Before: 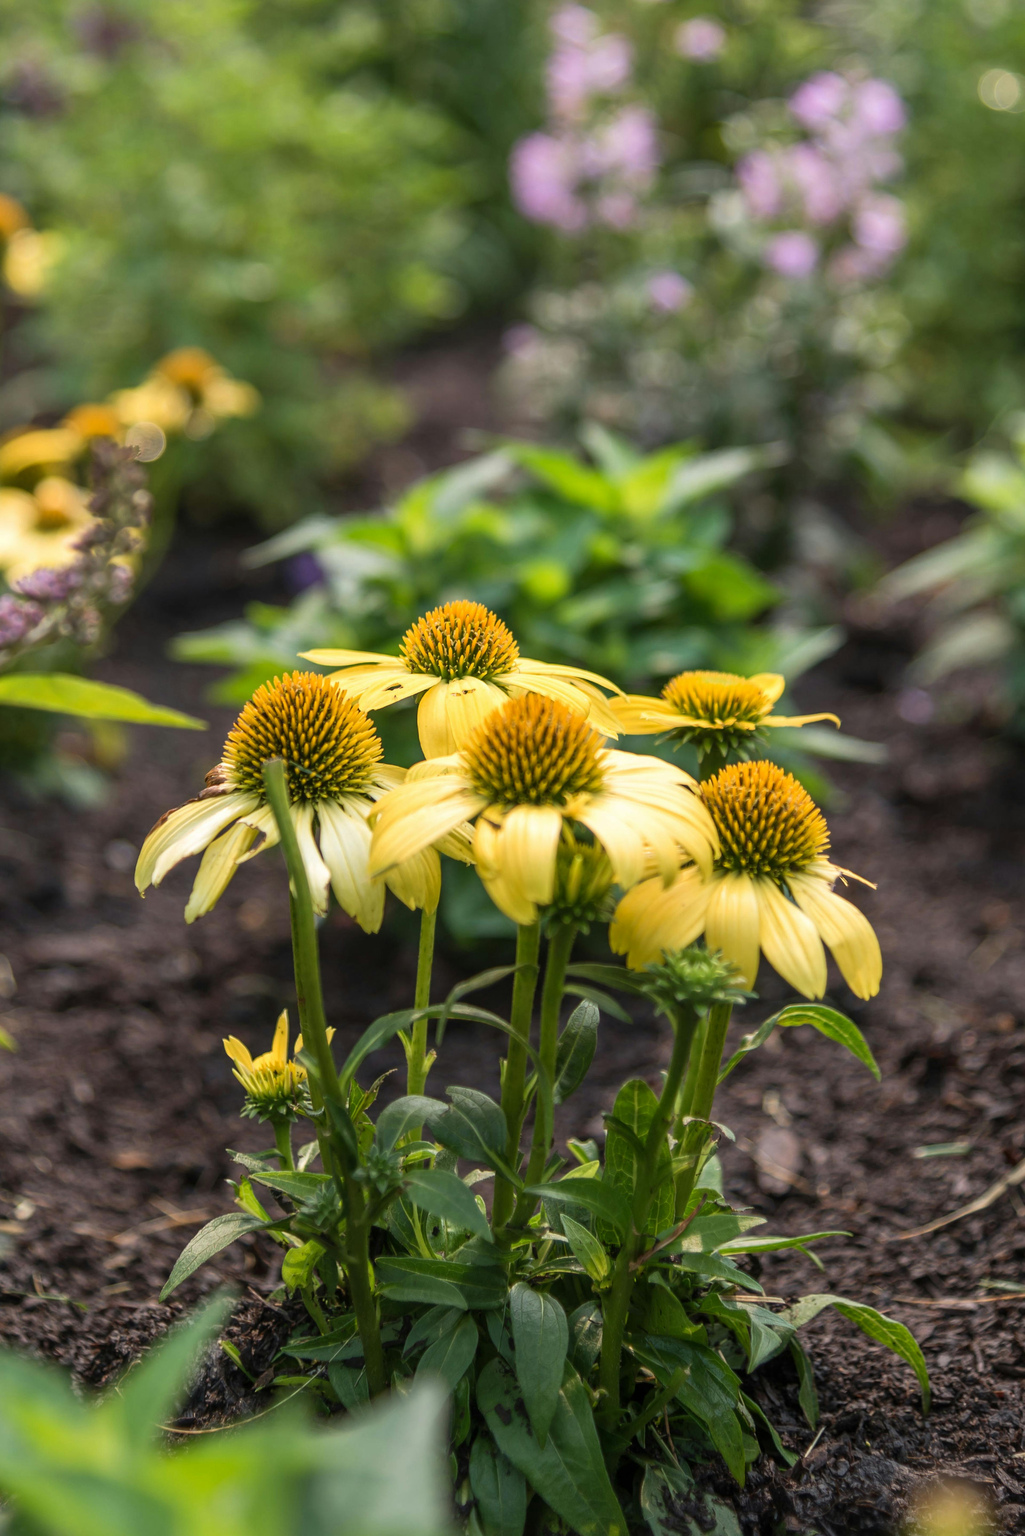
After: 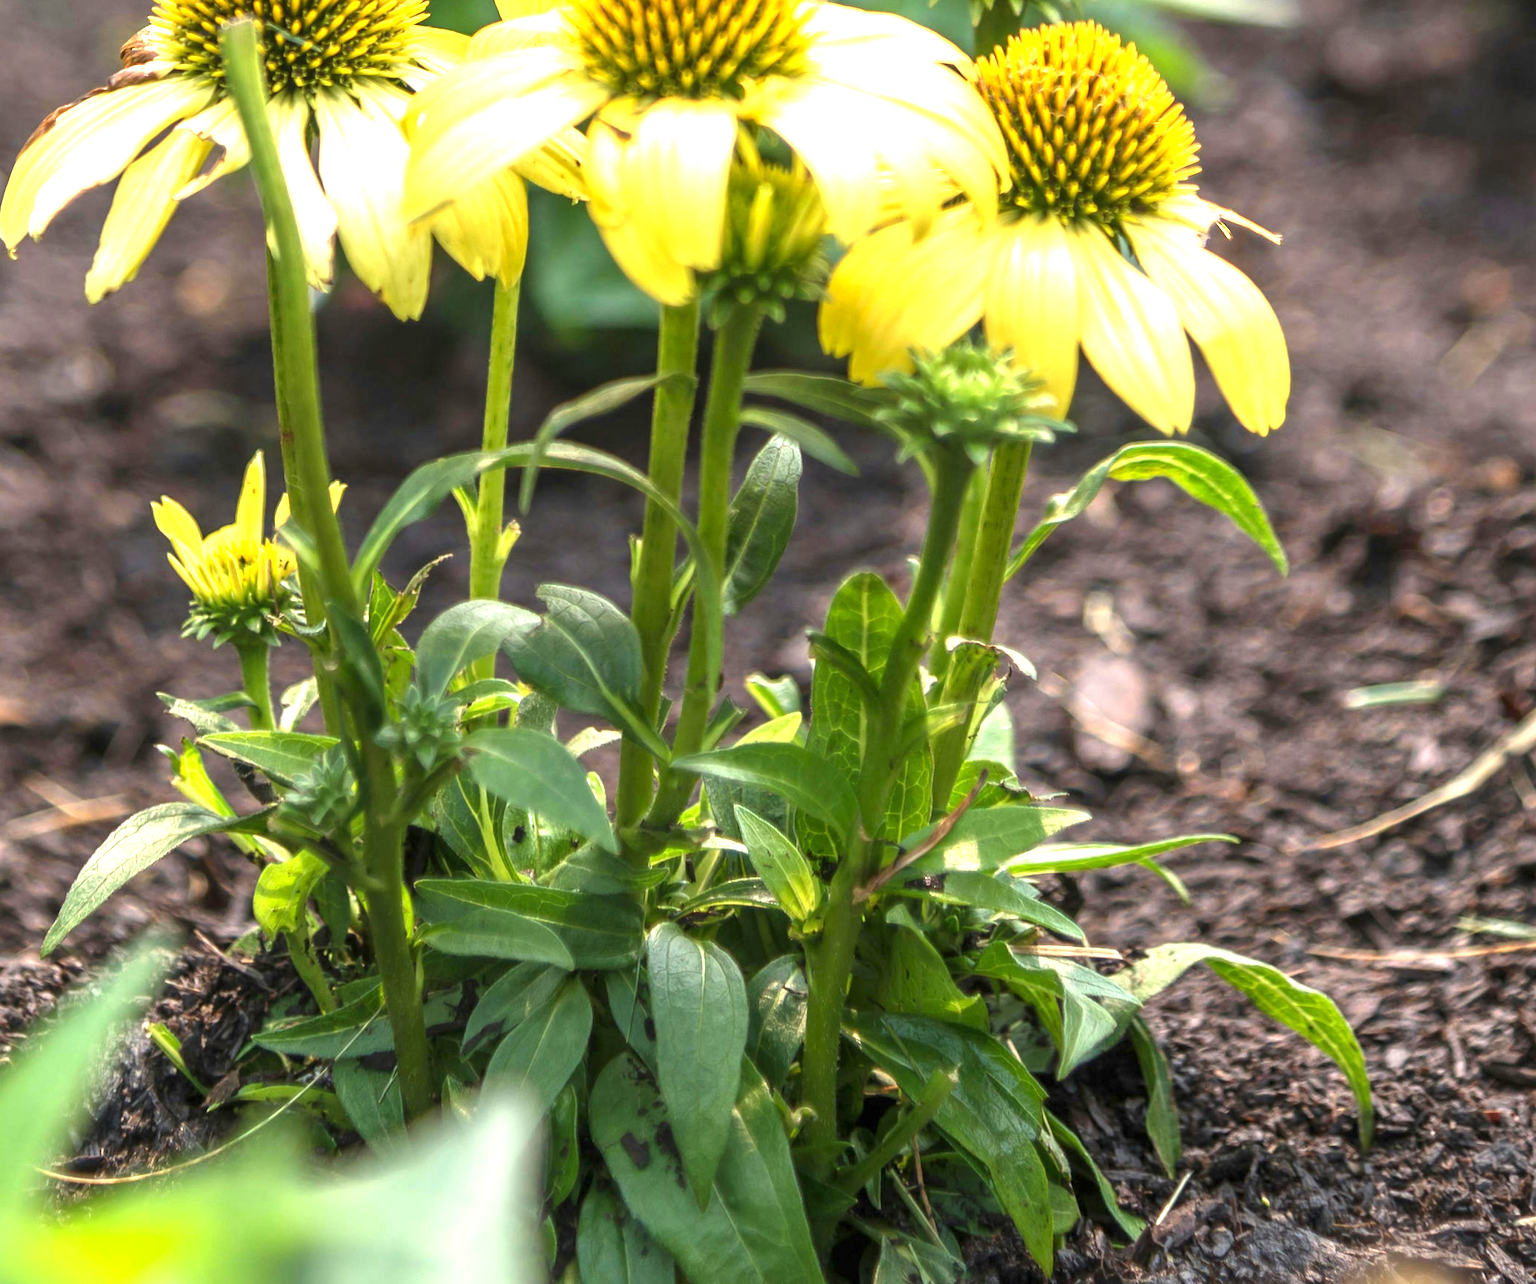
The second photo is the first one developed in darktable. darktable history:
crop and rotate: left 13.229%, top 48.715%, bottom 2.847%
exposure: exposure 1.478 EV, compensate highlight preservation false
